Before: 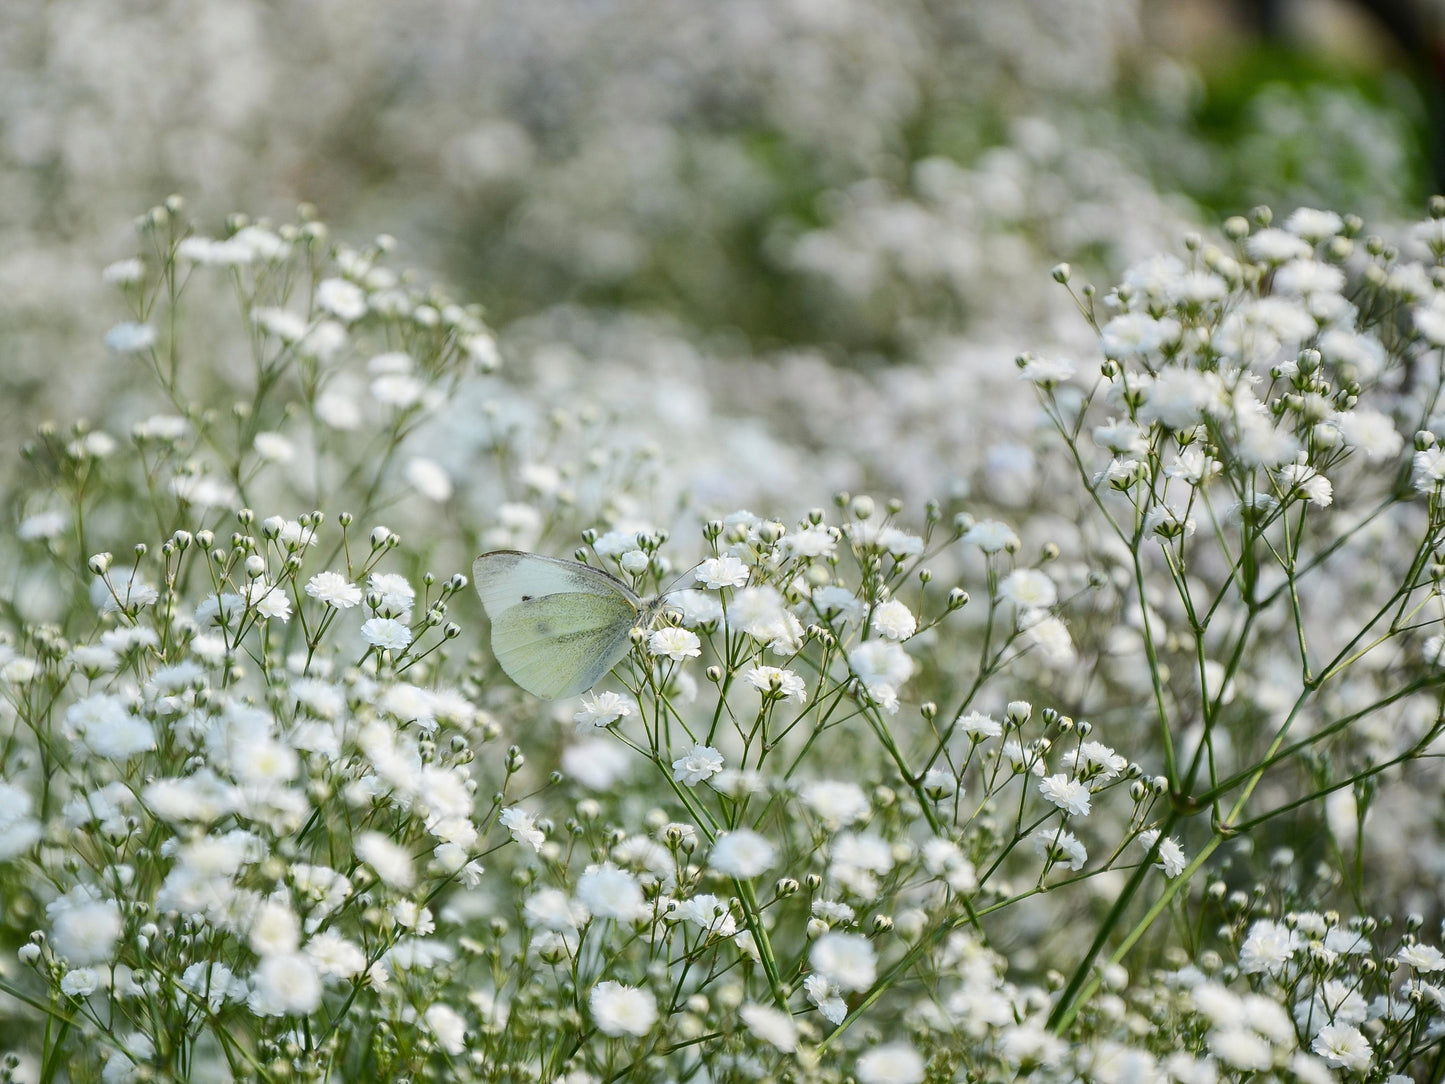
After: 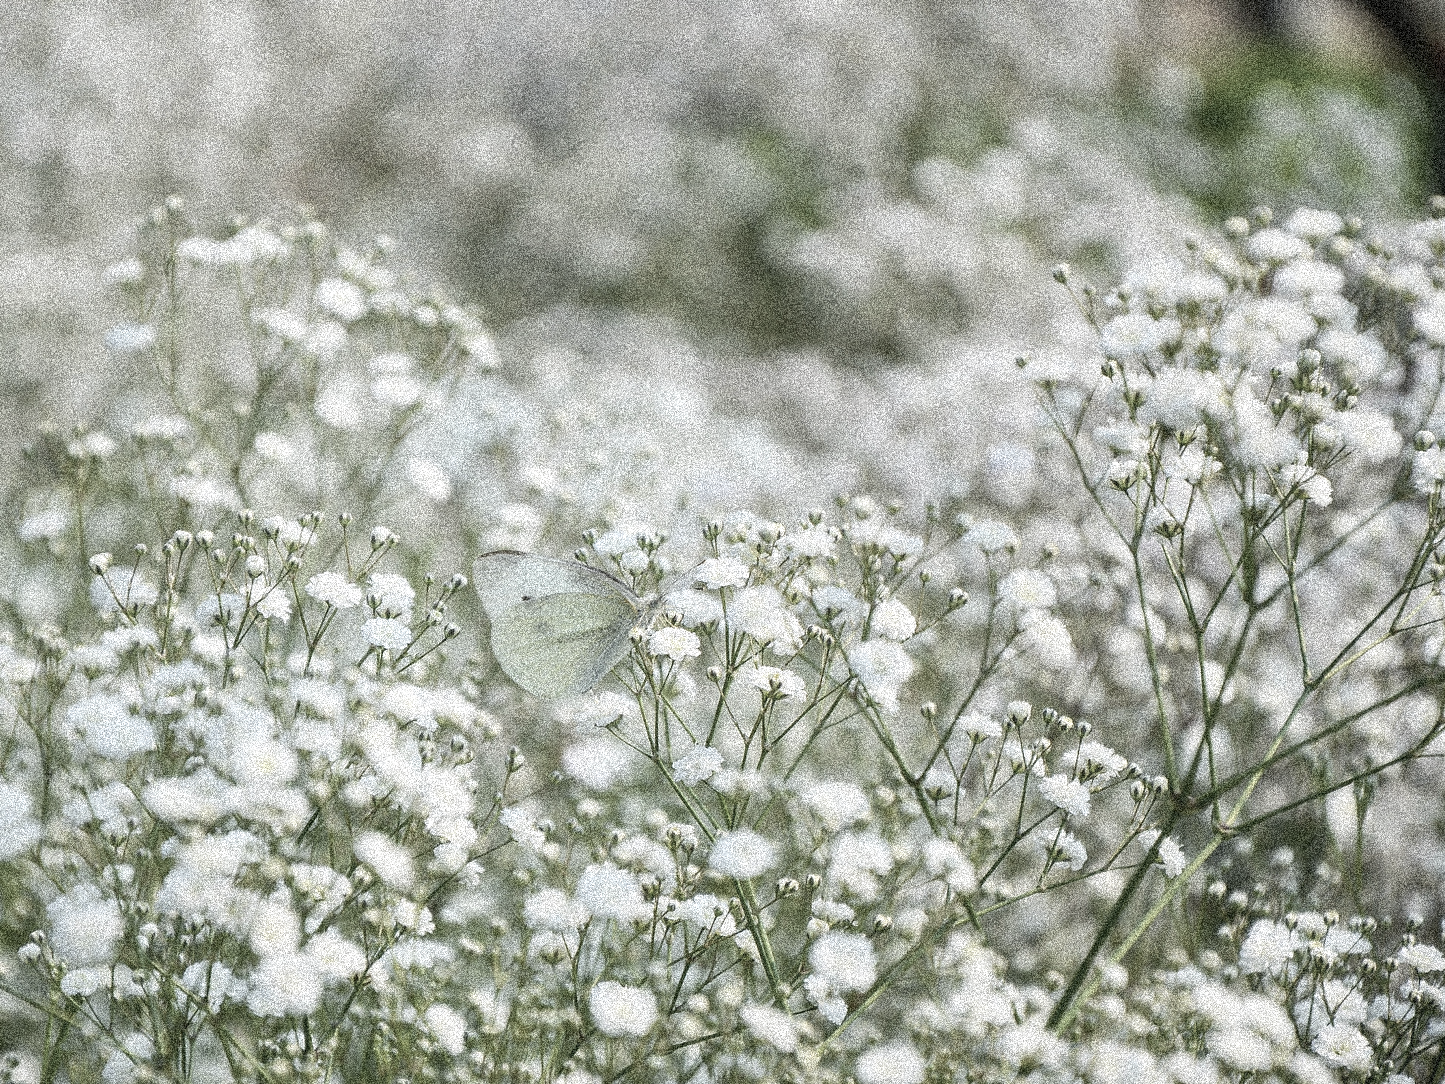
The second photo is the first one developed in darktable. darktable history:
grain: coarseness 3.75 ISO, strength 100%, mid-tones bias 0%
white balance: emerald 1
local contrast: mode bilateral grid, contrast 20, coarseness 50, detail 120%, midtone range 0.2
contrast brightness saturation: brightness 0.18, saturation -0.5
